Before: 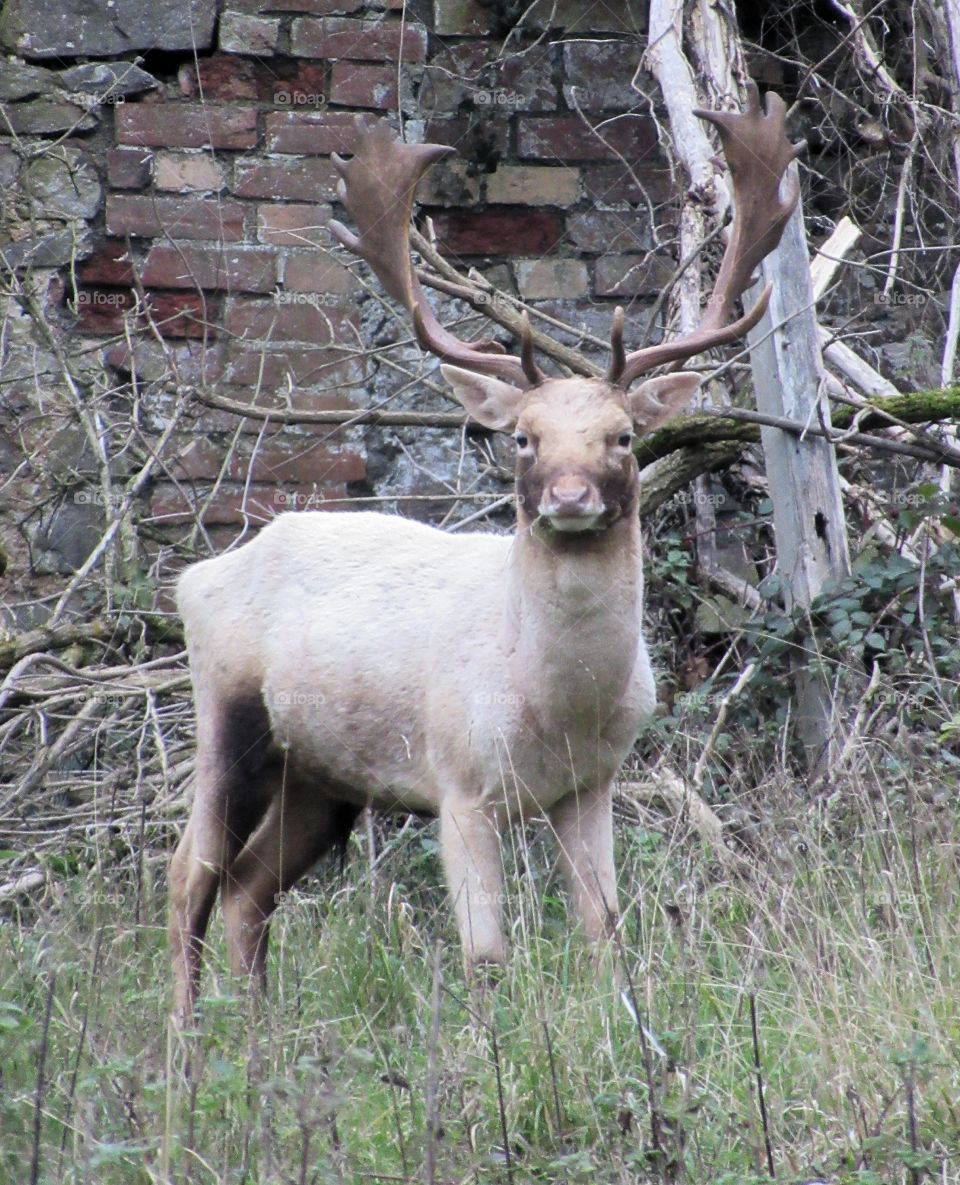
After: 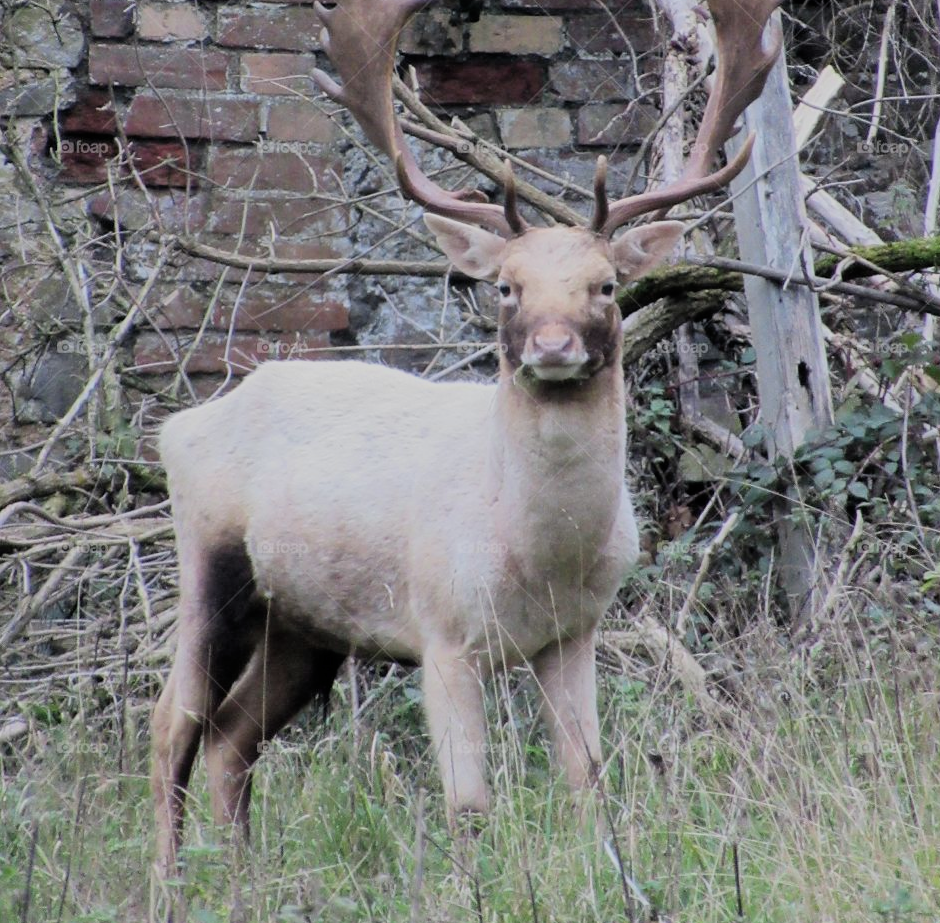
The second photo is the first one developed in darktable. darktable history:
crop and rotate: left 1.814%, top 12.818%, right 0.25%, bottom 9.225%
filmic rgb: black relative exposure -8.42 EV, white relative exposure 4.68 EV, hardness 3.82, color science v6 (2022)
